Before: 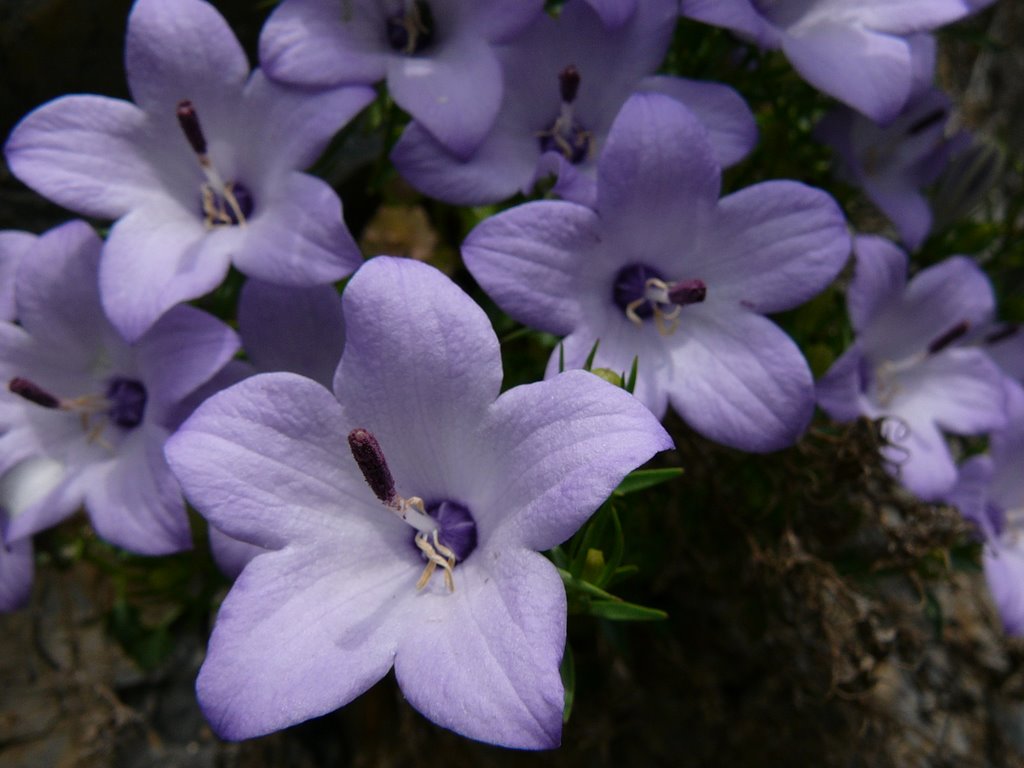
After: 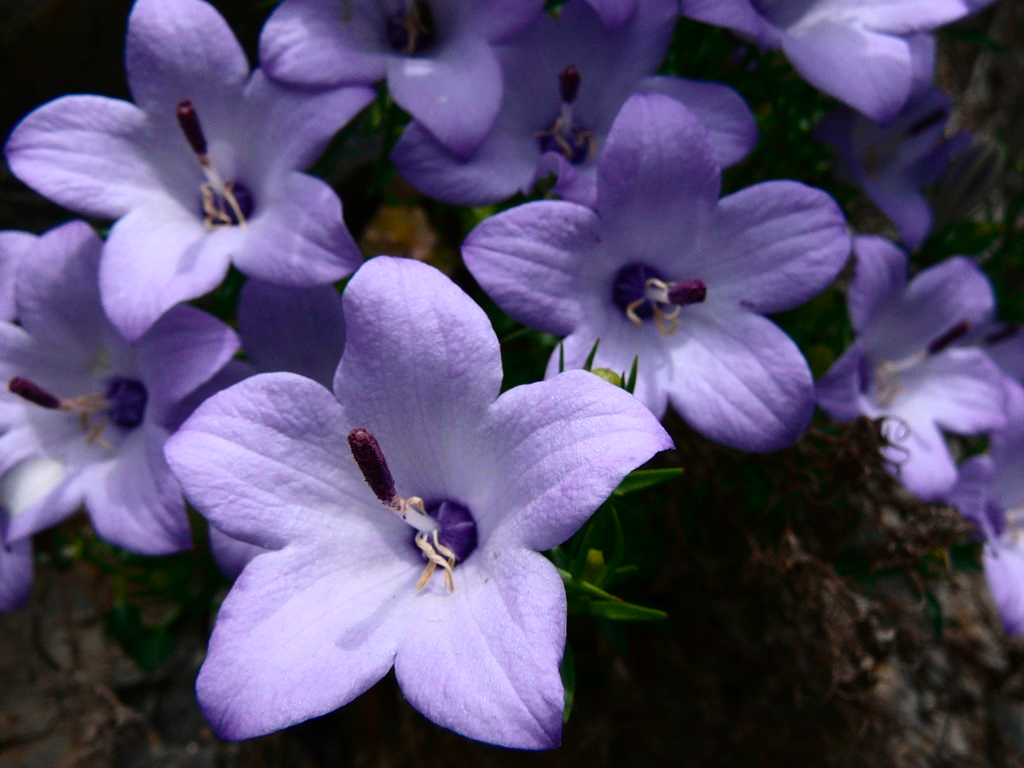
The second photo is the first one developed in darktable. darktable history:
tone curve: curves: ch0 [(0, 0.001) (0.139, 0.096) (0.311, 0.278) (0.495, 0.531) (0.718, 0.816) (0.841, 0.909) (1, 0.967)]; ch1 [(0, 0) (0.272, 0.249) (0.388, 0.385) (0.469, 0.456) (0.495, 0.497) (0.538, 0.554) (0.578, 0.605) (0.707, 0.778) (1, 1)]; ch2 [(0, 0) (0.125, 0.089) (0.353, 0.329) (0.443, 0.408) (0.502, 0.499) (0.557, 0.542) (0.608, 0.635) (1, 1)], color space Lab, independent channels, preserve colors none
